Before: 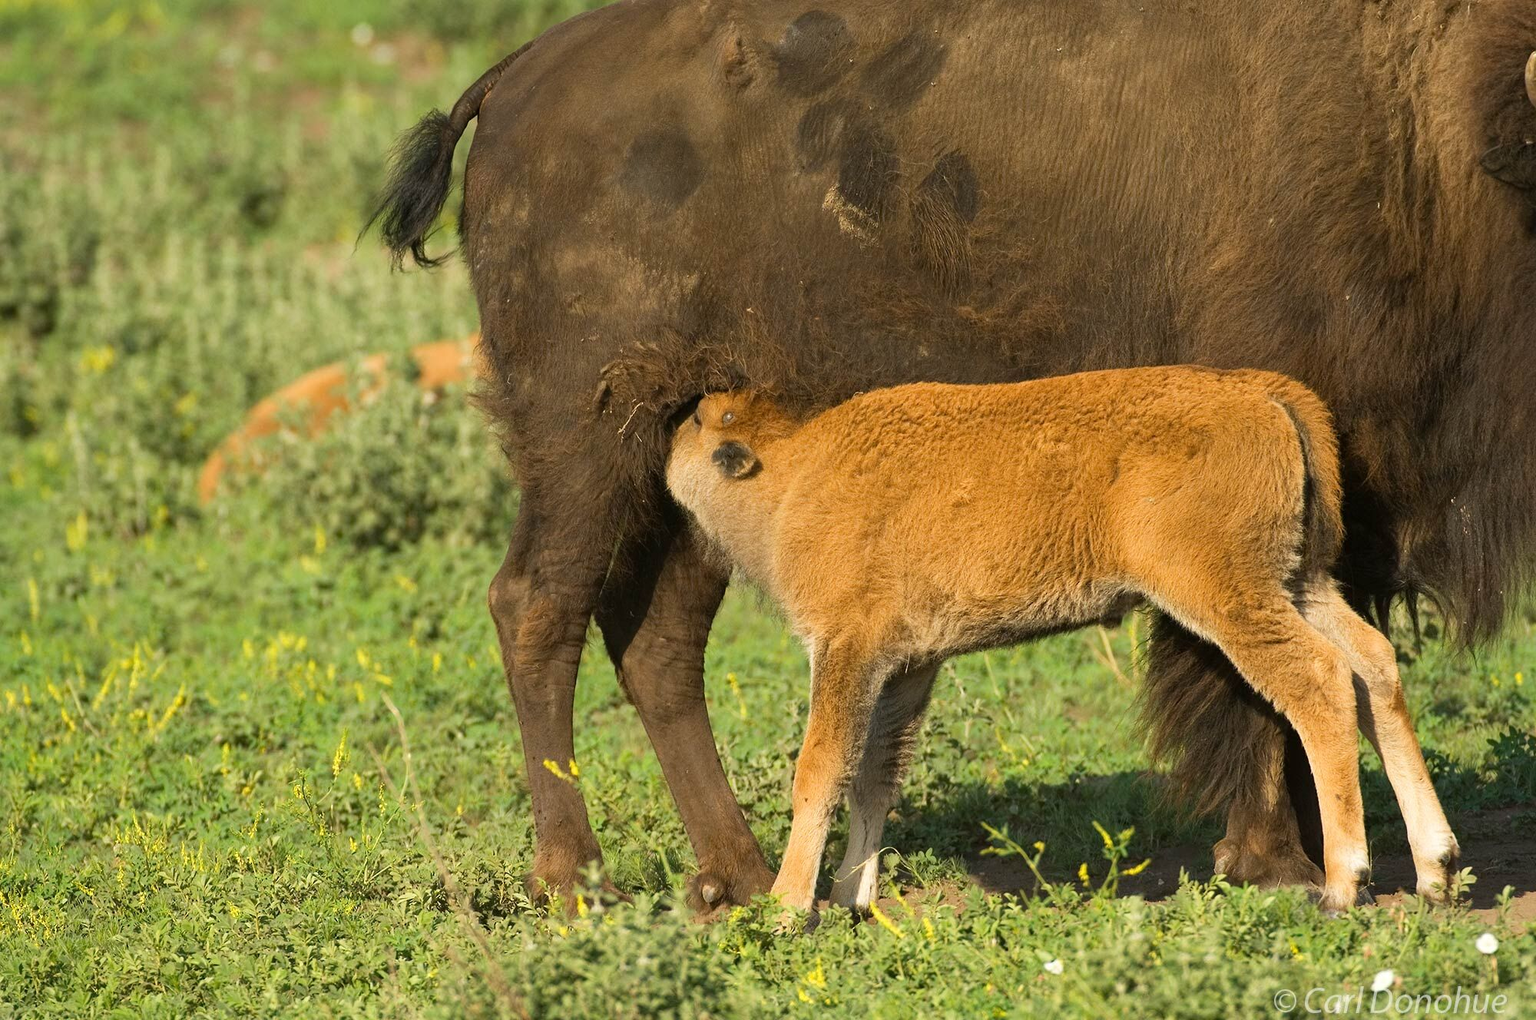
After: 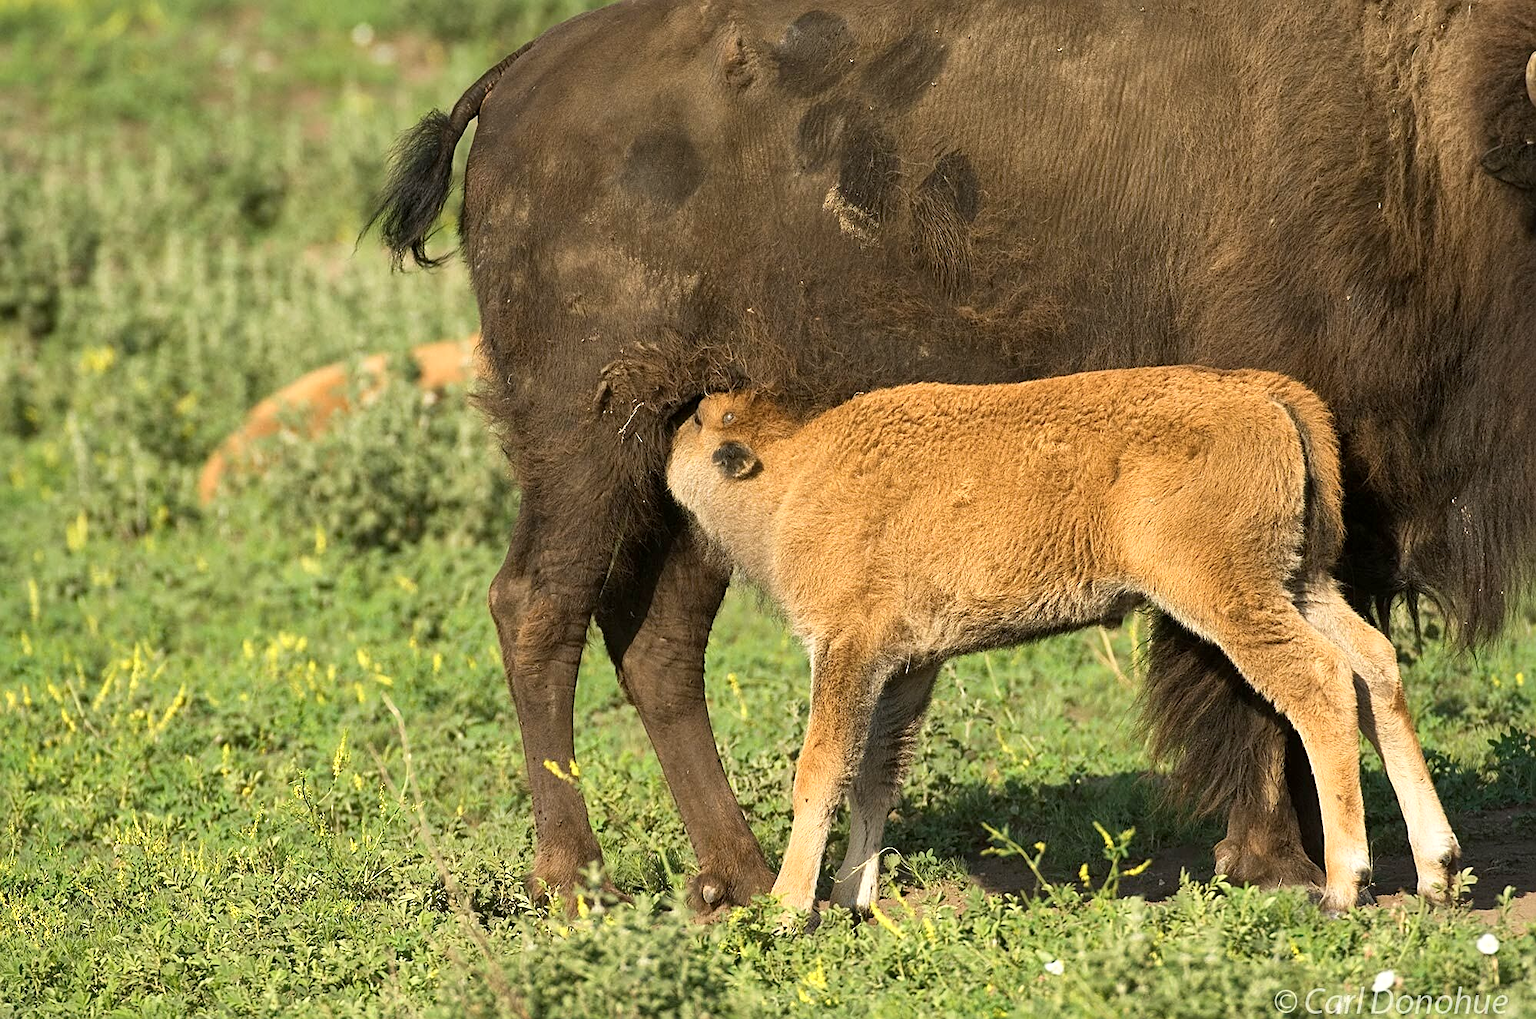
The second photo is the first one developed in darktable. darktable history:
local contrast: mode bilateral grid, contrast 20, coarseness 50, detail 120%, midtone range 0.2
color zones: curves: ch0 [(0, 0.558) (0.143, 0.559) (0.286, 0.529) (0.429, 0.505) (0.571, 0.5) (0.714, 0.5) (0.857, 0.5) (1, 0.558)]; ch1 [(0, 0.469) (0.01, 0.469) (0.12, 0.446) (0.248, 0.469) (0.5, 0.5) (0.748, 0.5) (0.99, 0.469) (1, 0.469)]
sharpen: on, module defaults
